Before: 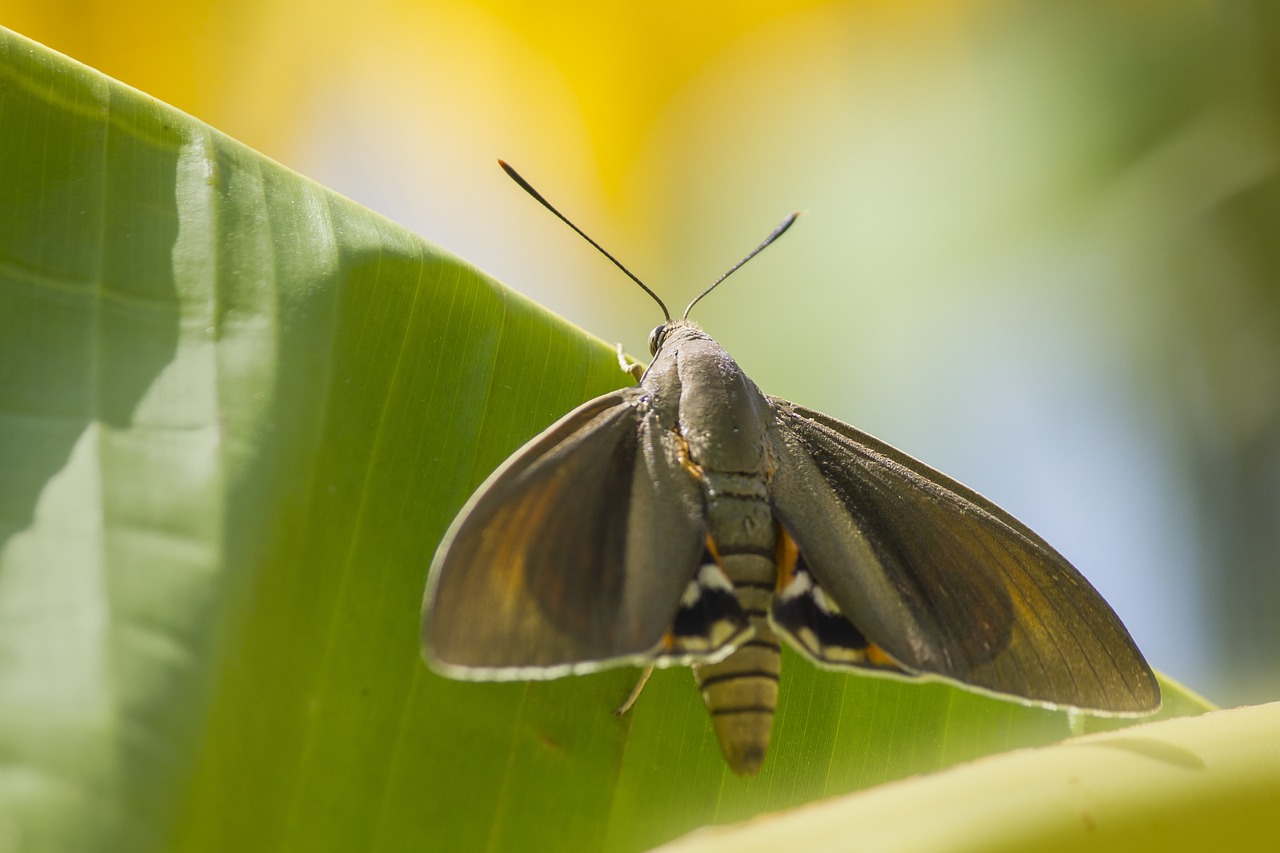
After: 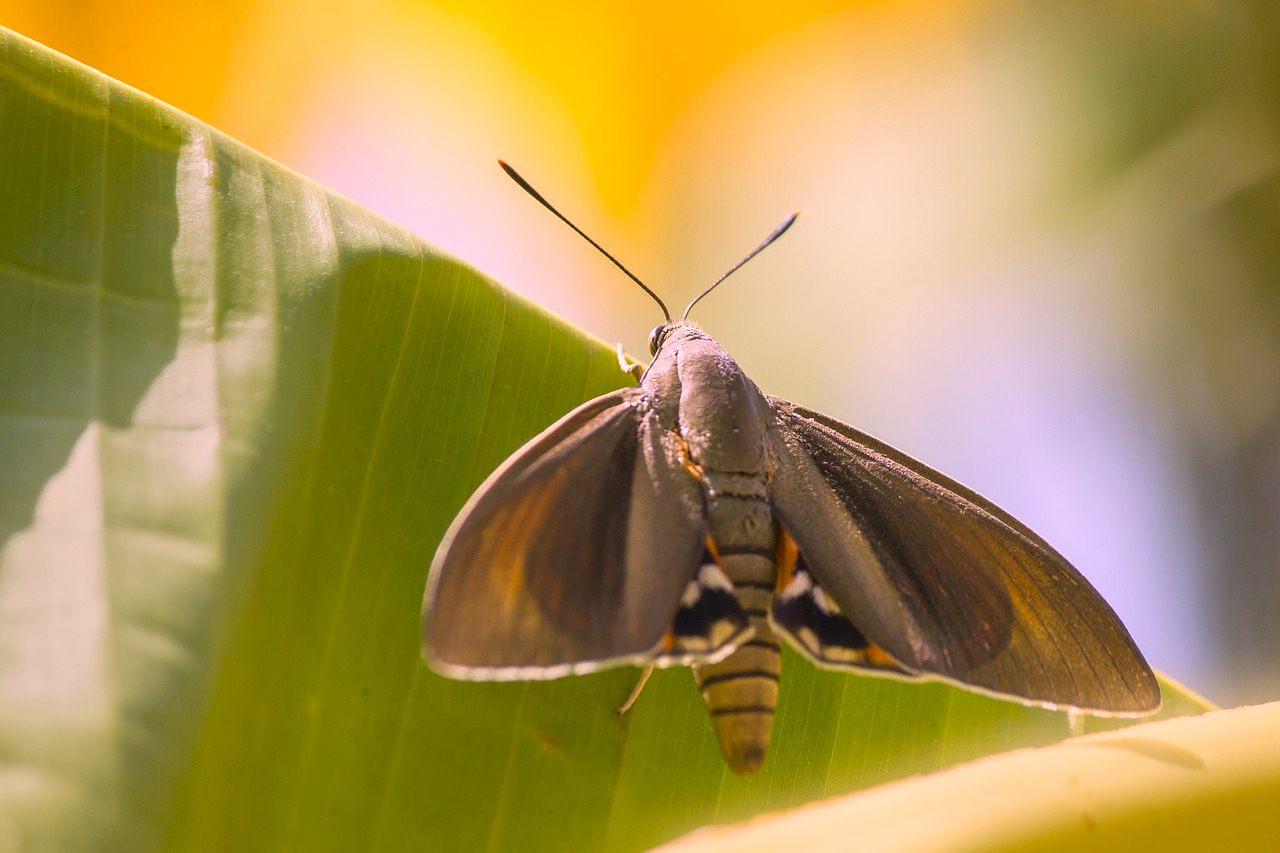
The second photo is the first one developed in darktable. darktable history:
white balance: red 1.188, blue 1.11
color correction: saturation 1.11
